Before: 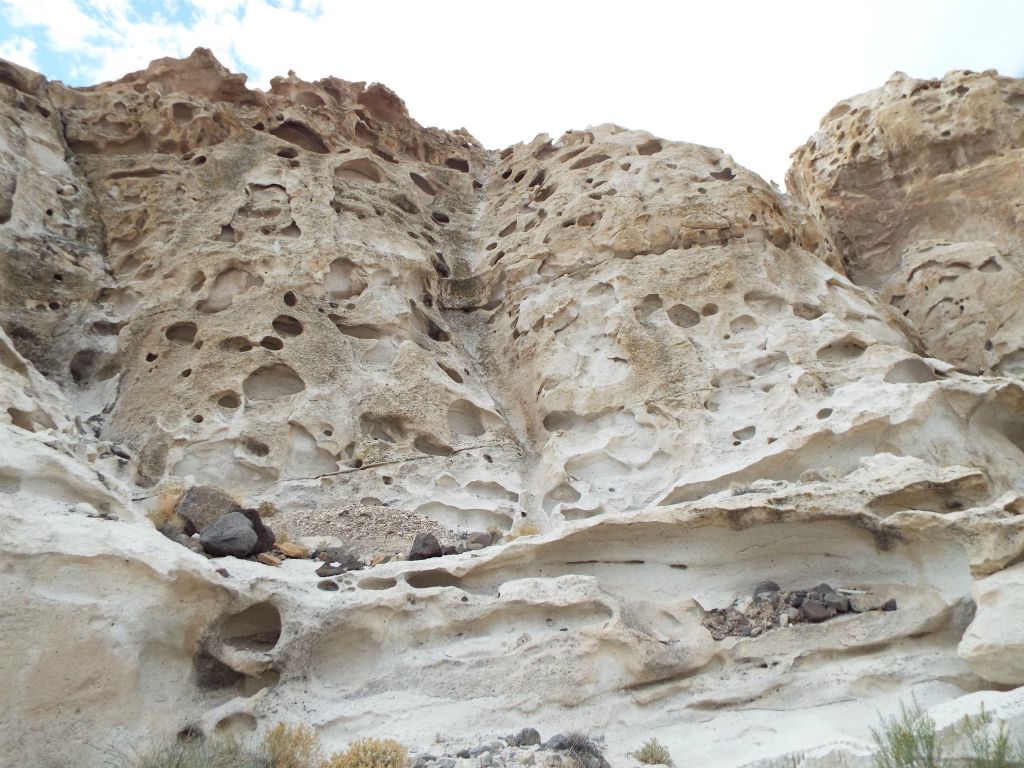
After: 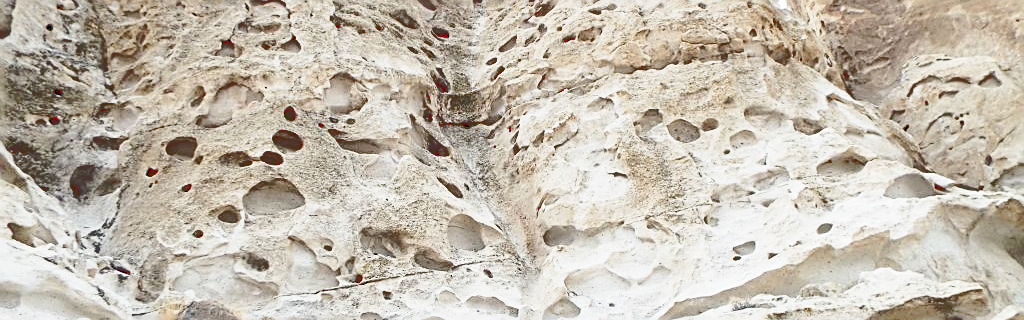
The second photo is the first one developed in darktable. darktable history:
tone curve: curves: ch0 [(0, 0) (0.003, 0.156) (0.011, 0.156) (0.025, 0.157) (0.044, 0.164) (0.069, 0.172) (0.1, 0.181) (0.136, 0.191) (0.177, 0.214) (0.224, 0.245) (0.277, 0.285) (0.335, 0.333) (0.399, 0.387) (0.468, 0.471) (0.543, 0.556) (0.623, 0.648) (0.709, 0.734) (0.801, 0.809) (0.898, 0.891) (1, 1)], color space Lab, linked channels, preserve colors none
base curve: curves: ch0 [(0, 0) (0.028, 0.03) (0.121, 0.232) (0.46, 0.748) (0.859, 0.968) (1, 1)], preserve colors none
sharpen: amount 0.744
color correction: highlights b* 0.059, saturation 0.799
exposure: black level correction 0.001, exposure -0.123 EV, compensate highlight preservation false
crop and rotate: top 24.118%, bottom 34.143%
shadows and highlights: on, module defaults
contrast brightness saturation: contrast 0.278
